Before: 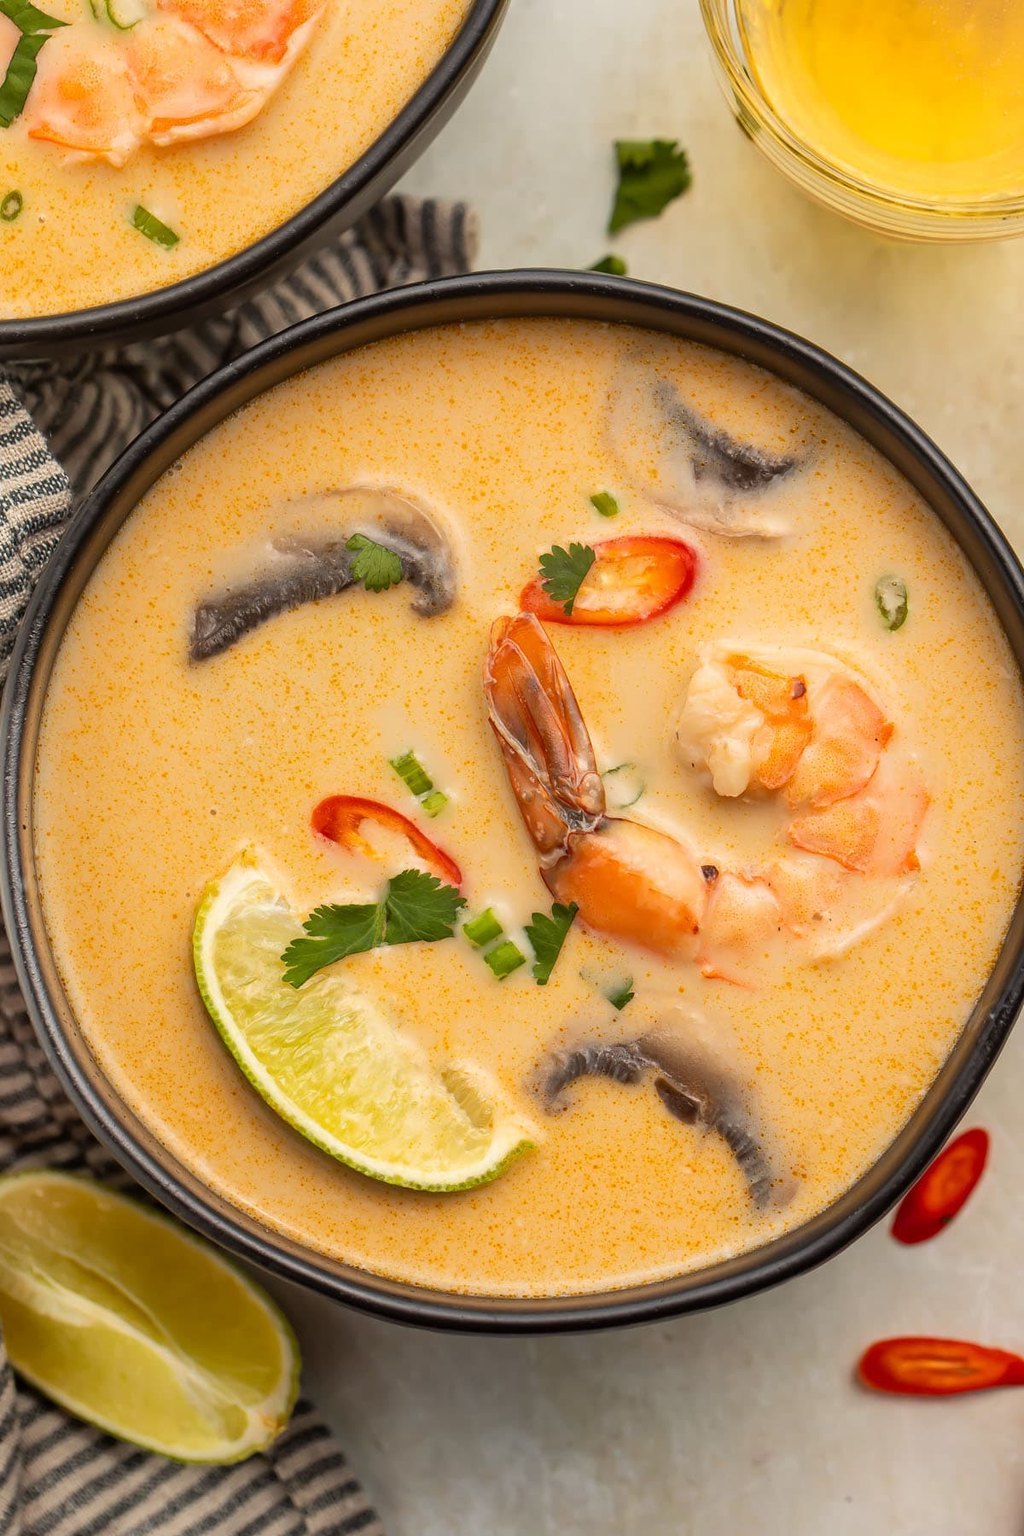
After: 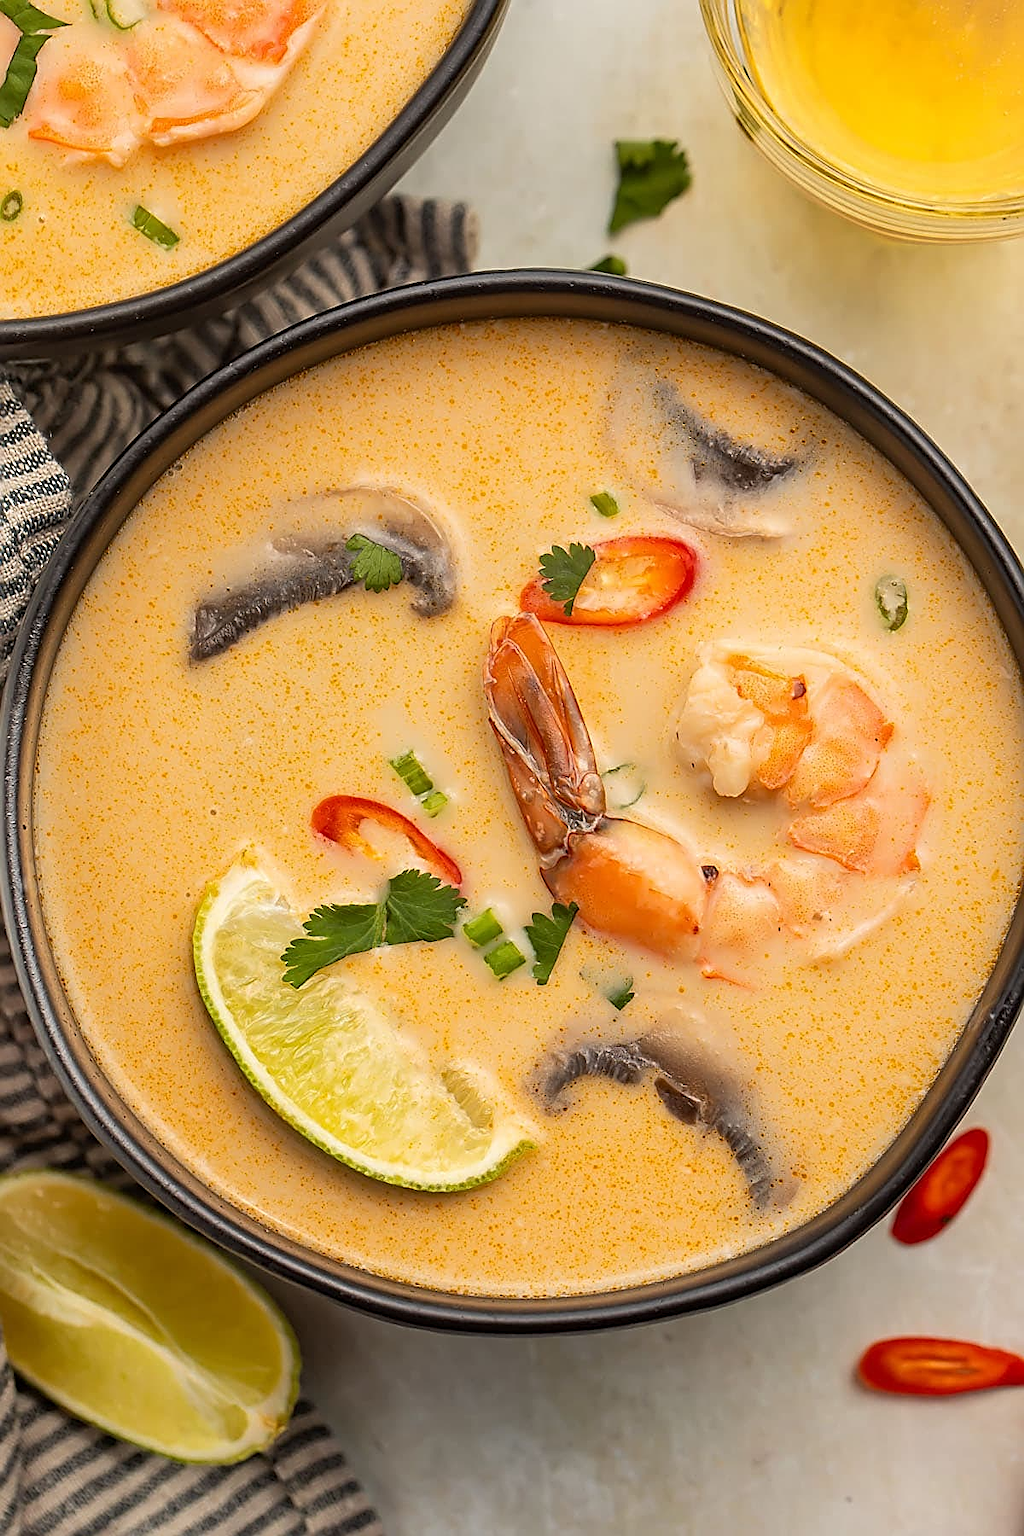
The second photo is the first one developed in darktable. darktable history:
sharpen: amount 1
